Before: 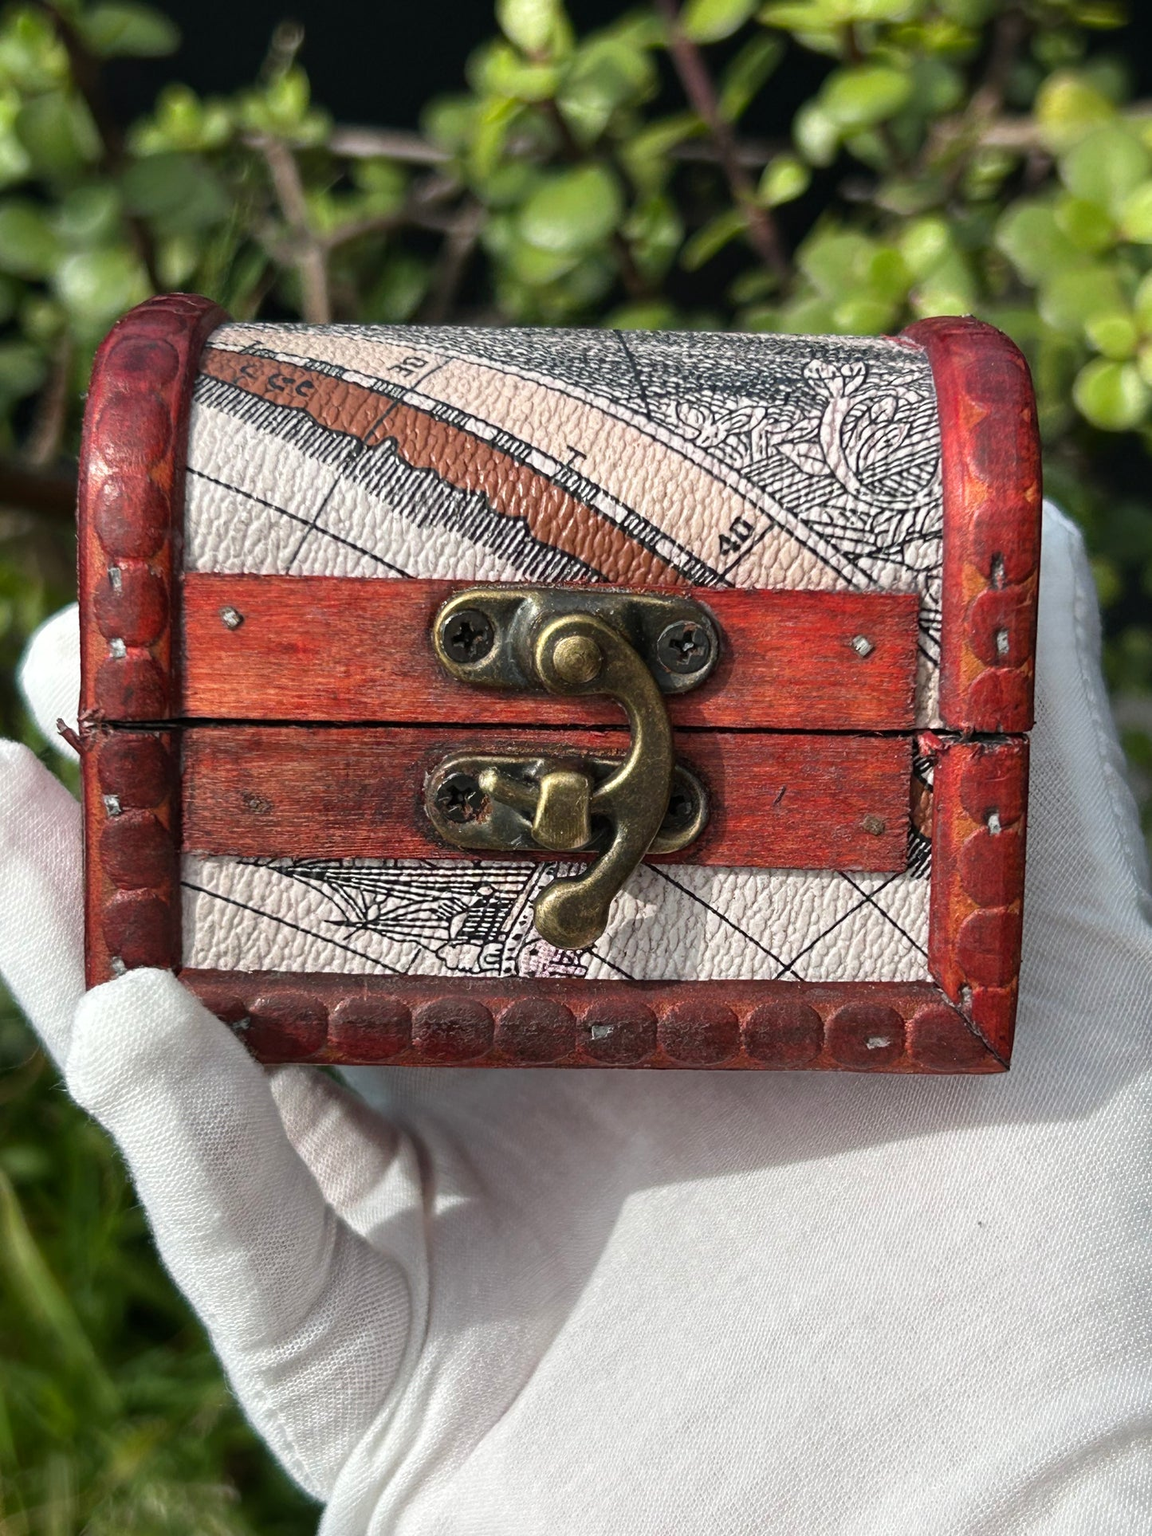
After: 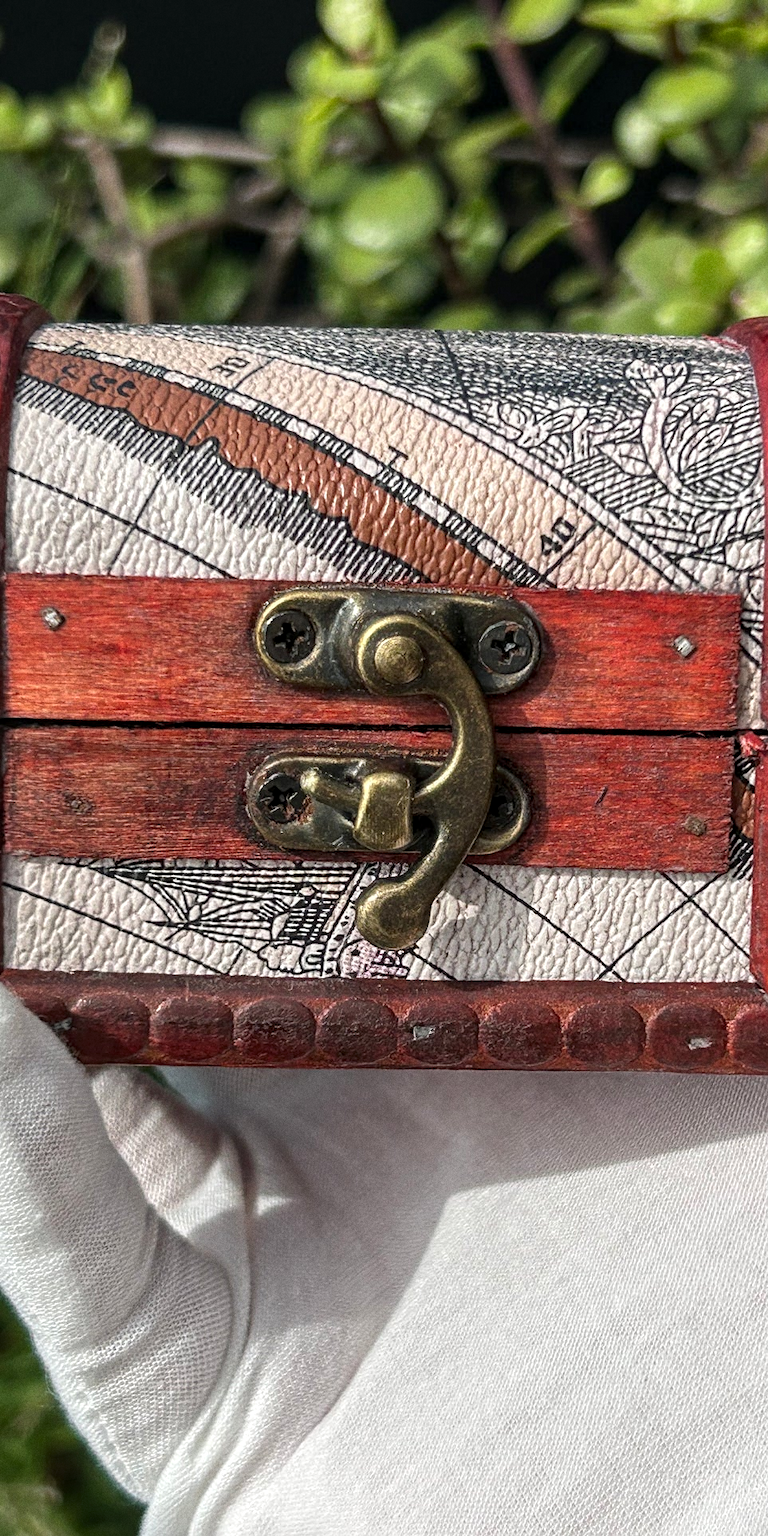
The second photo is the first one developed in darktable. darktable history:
sharpen: amount 0.2
crop and rotate: left 15.546%, right 17.787%
local contrast: on, module defaults
grain: on, module defaults
